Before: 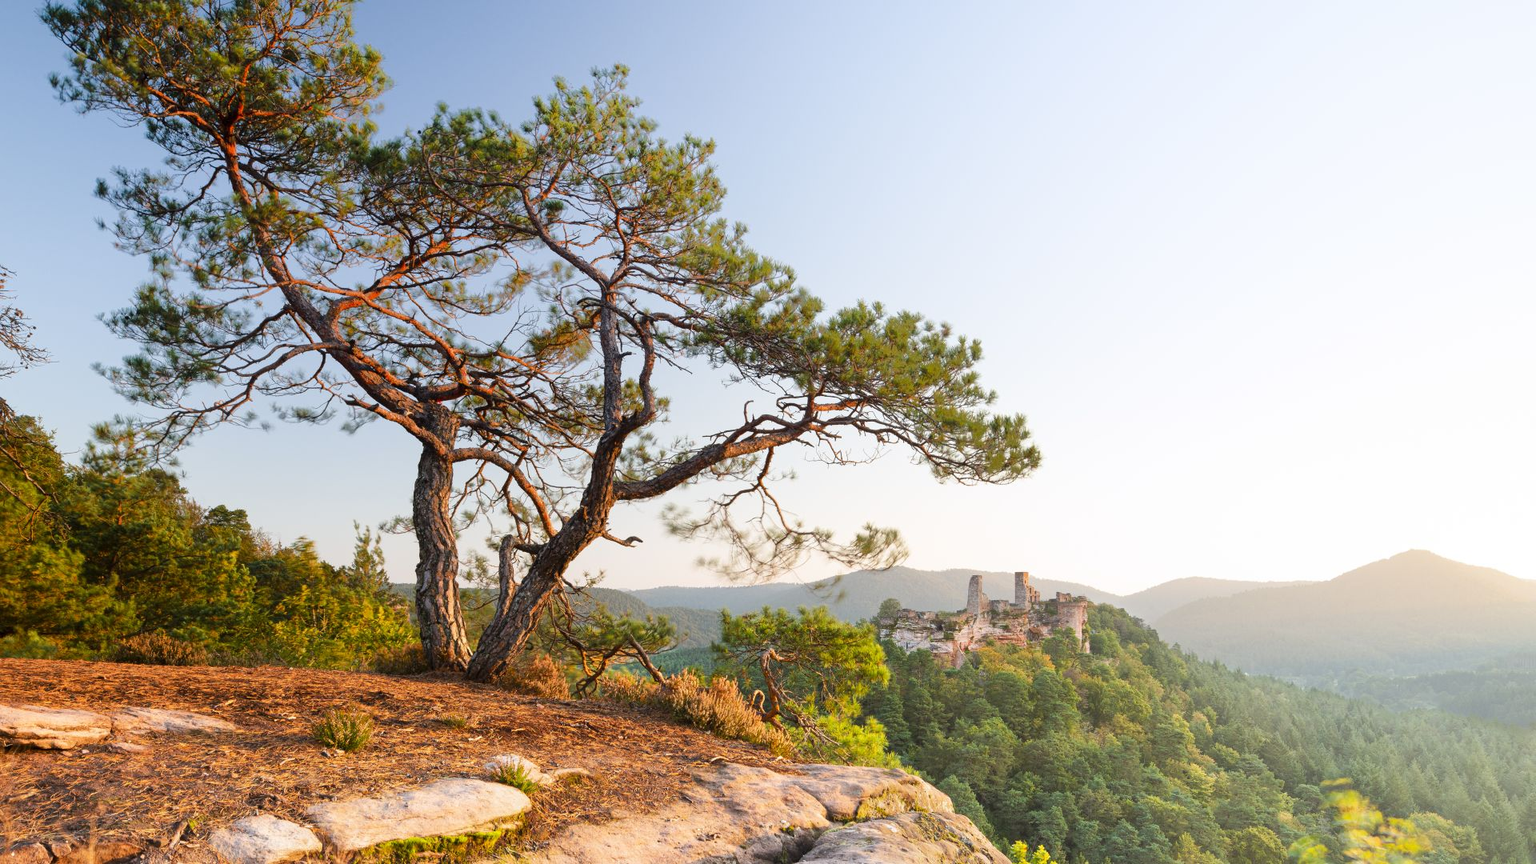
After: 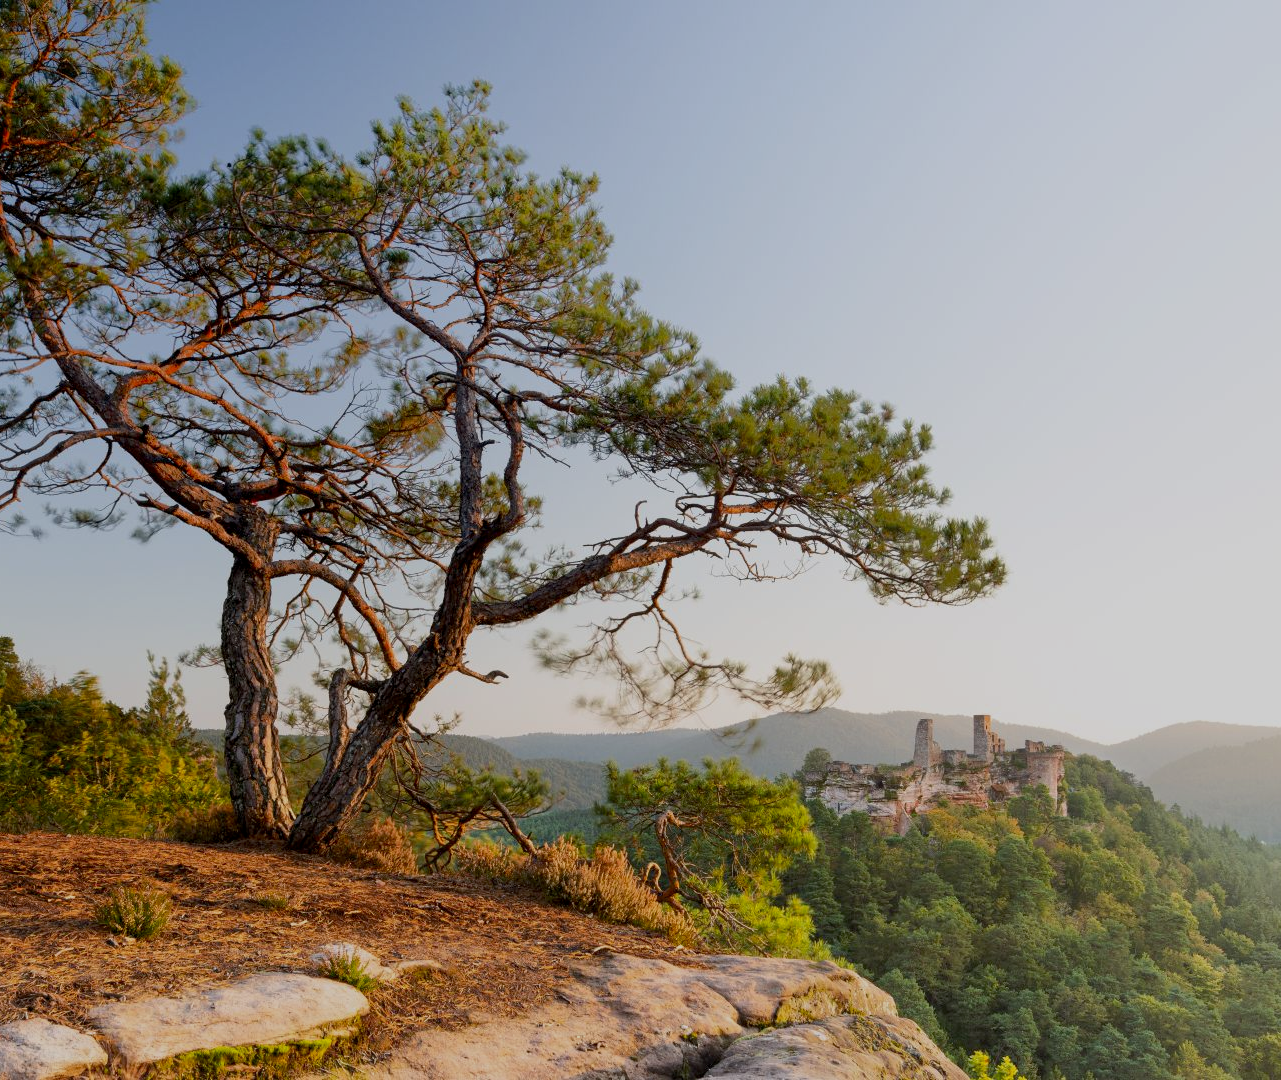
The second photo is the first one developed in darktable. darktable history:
exposure: black level correction 0.009, exposure -0.672 EV, compensate highlight preservation false
crop and rotate: left 15.388%, right 17.859%
